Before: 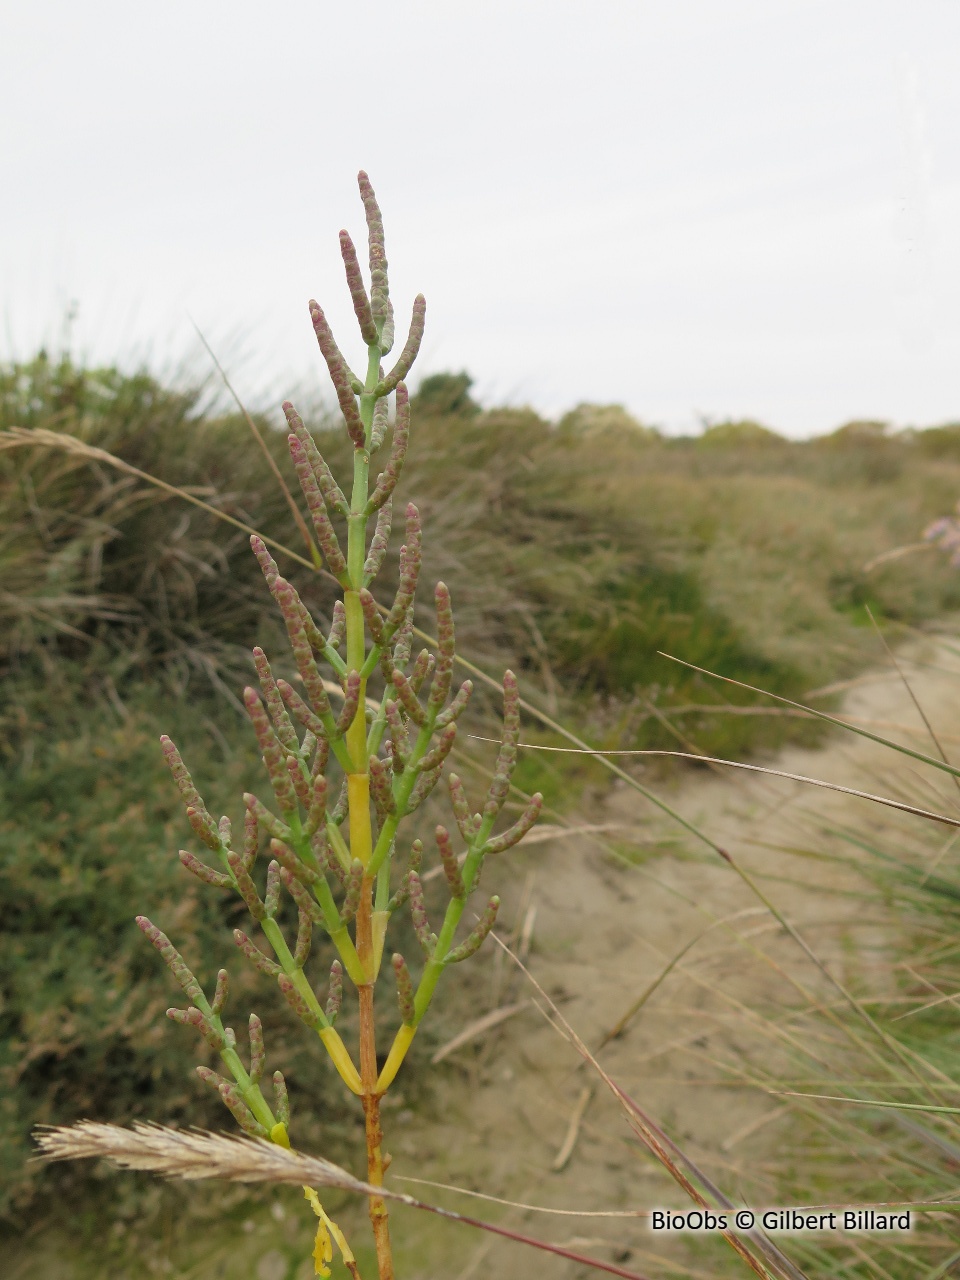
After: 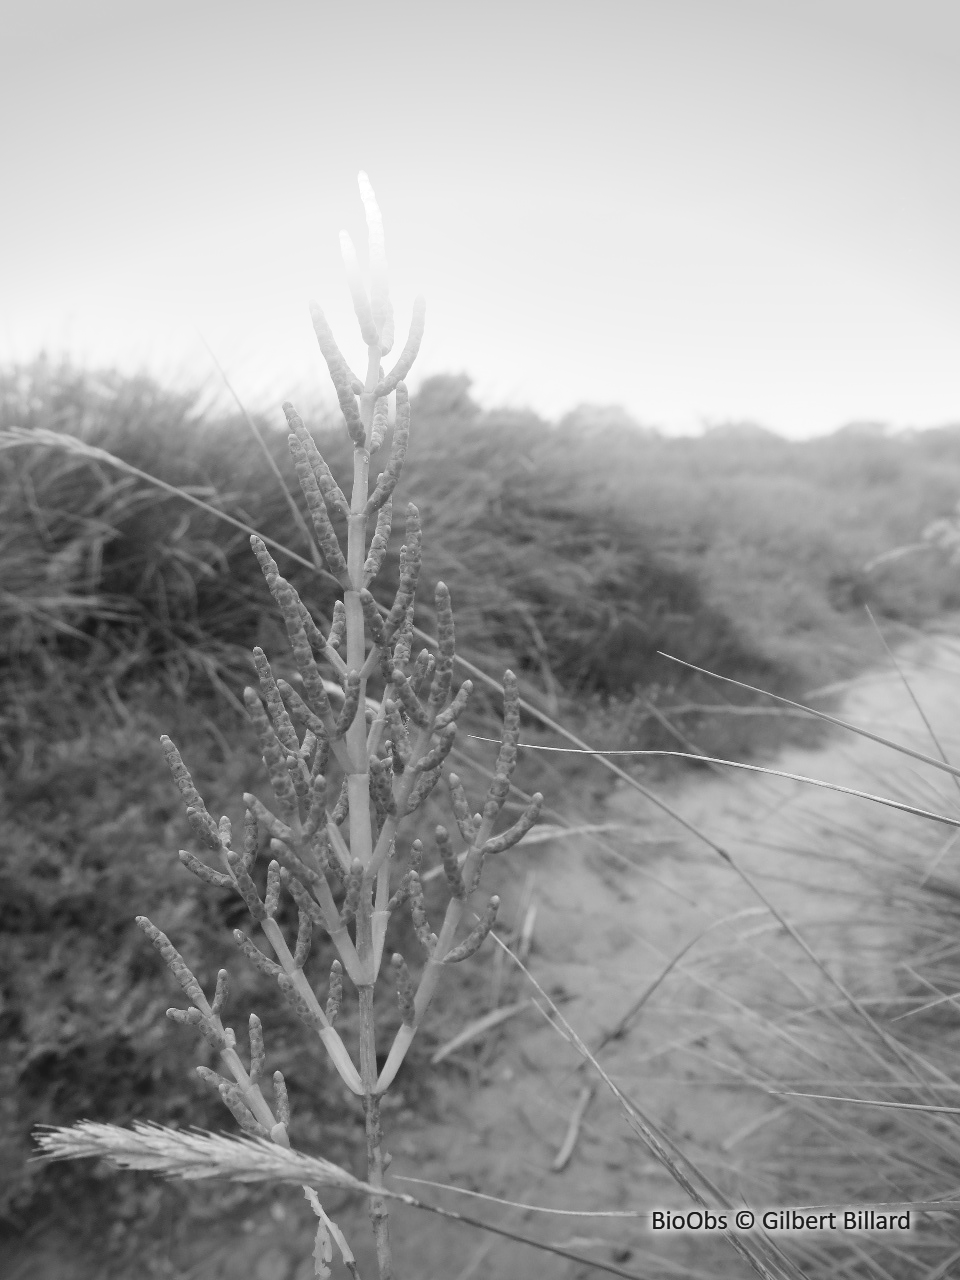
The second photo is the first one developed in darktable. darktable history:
bloom: threshold 82.5%, strength 16.25%
monochrome: a 14.95, b -89.96
vignetting: fall-off start 100%, brightness -0.282, width/height ratio 1.31
exposure: exposure 0.2 EV, compensate highlight preservation false
contrast brightness saturation: contrast -0.05, saturation -0.41
tone equalizer: -8 EV -0.417 EV, -7 EV -0.389 EV, -6 EV -0.333 EV, -5 EV -0.222 EV, -3 EV 0.222 EV, -2 EV 0.333 EV, -1 EV 0.389 EV, +0 EV 0.417 EV, edges refinement/feathering 500, mask exposure compensation -1.57 EV, preserve details no
